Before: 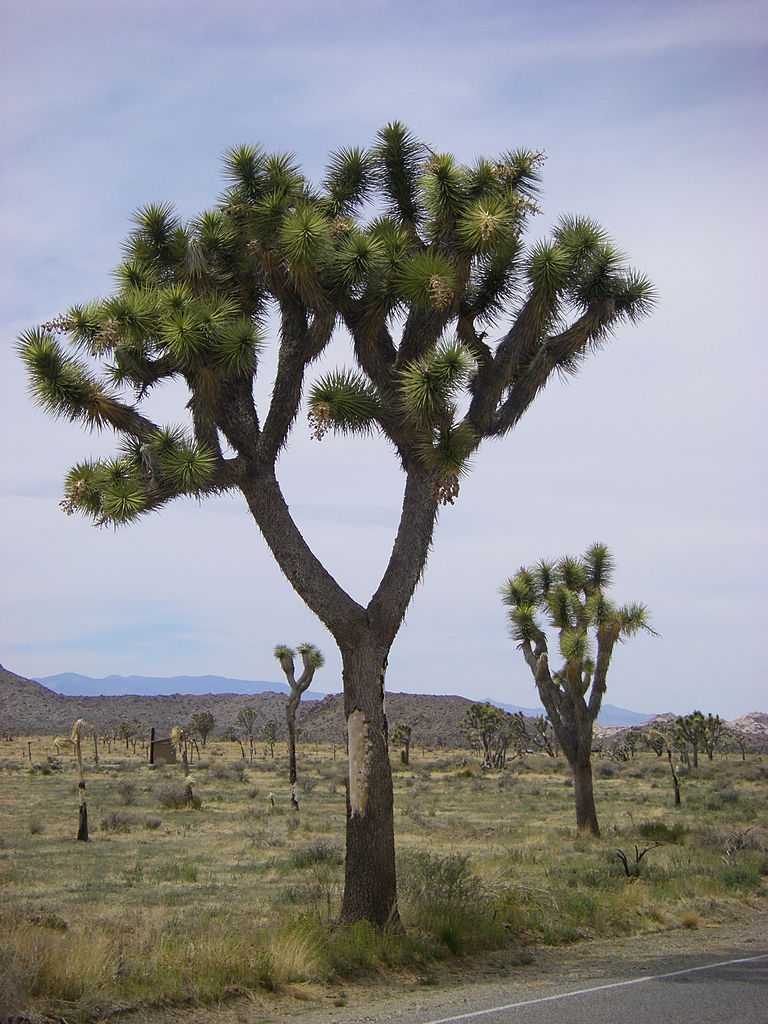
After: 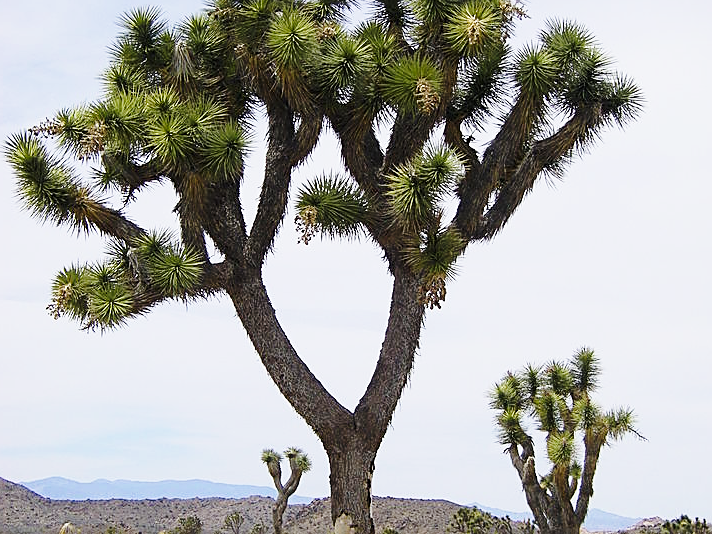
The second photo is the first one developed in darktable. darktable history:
crop: left 1.744%, top 19.225%, right 5.069%, bottom 28.357%
base curve: curves: ch0 [(0, 0) (0.028, 0.03) (0.121, 0.232) (0.46, 0.748) (0.859, 0.968) (1, 1)], preserve colors none
white balance: emerald 1
sharpen: amount 0.6
